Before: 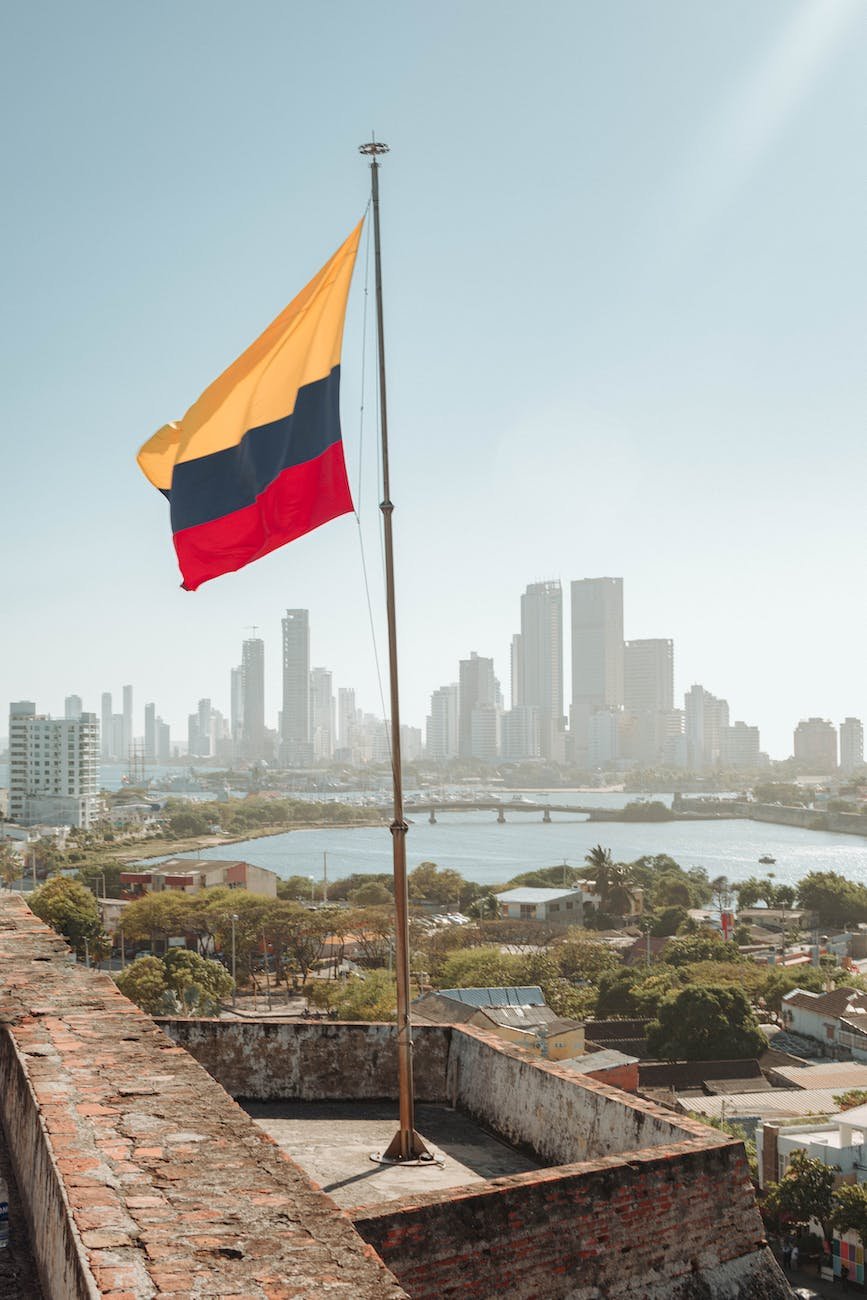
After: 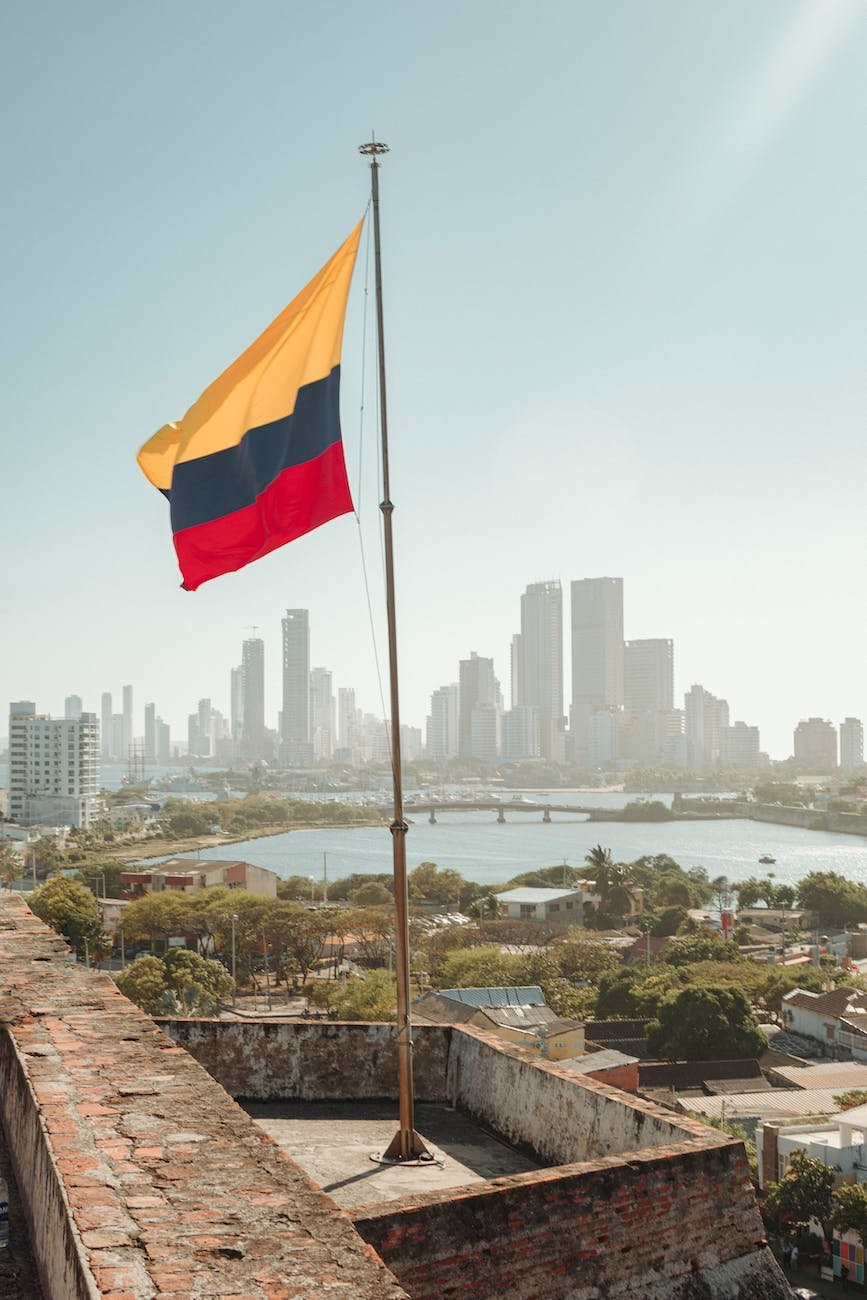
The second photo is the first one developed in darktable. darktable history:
color correction: highlights b* 2.99
